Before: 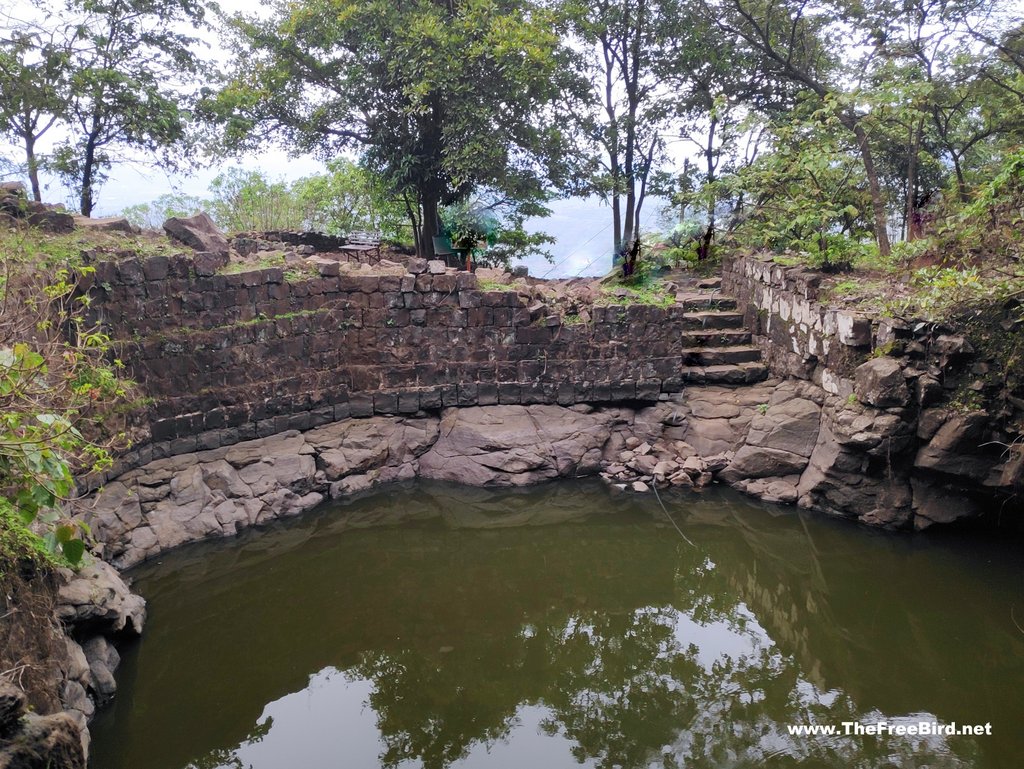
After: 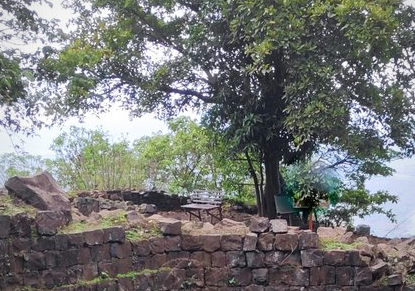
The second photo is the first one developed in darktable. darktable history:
vignetting: fall-off radius 81.94%
crop: left 15.452%, top 5.459%, right 43.956%, bottom 56.62%
